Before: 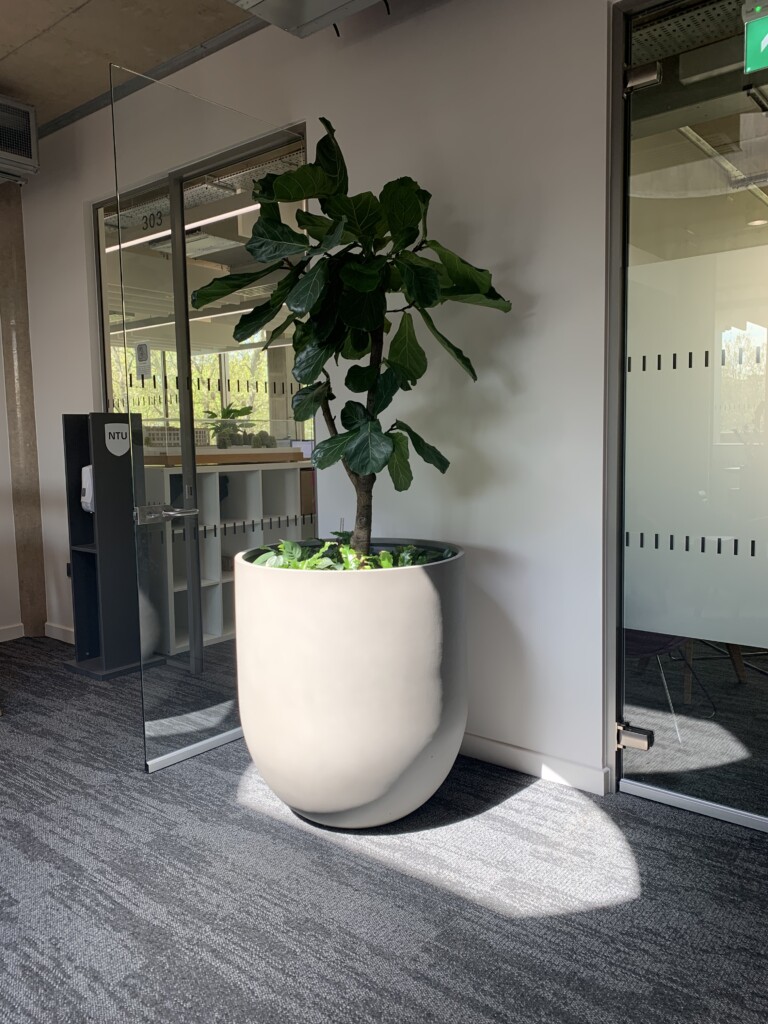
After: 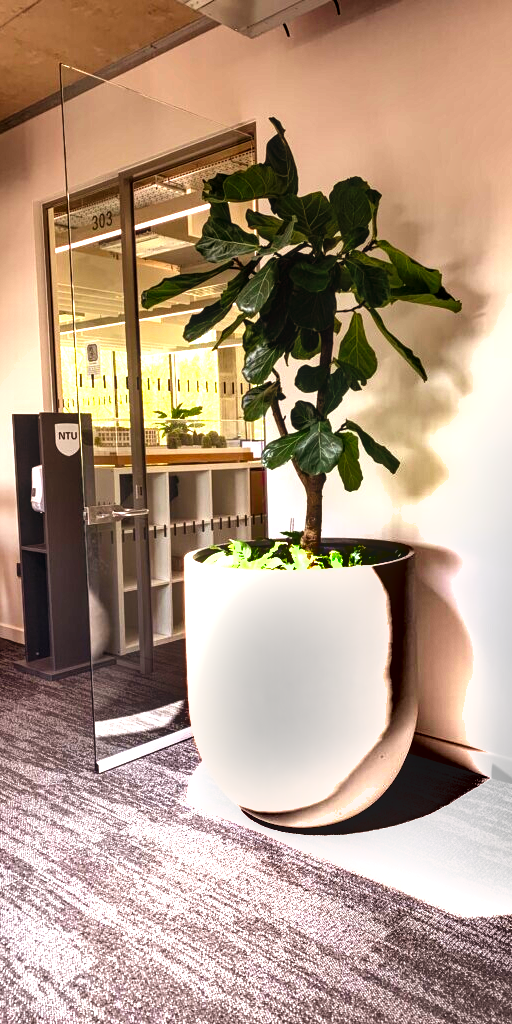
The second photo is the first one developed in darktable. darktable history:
levels: levels [0, 0.281, 0.562]
shadows and highlights: soften with gaussian
crop and rotate: left 6.617%, right 26.717%
rgb levels: mode RGB, independent channels, levels [[0, 0.5, 1], [0, 0.521, 1], [0, 0.536, 1]]
local contrast: on, module defaults
